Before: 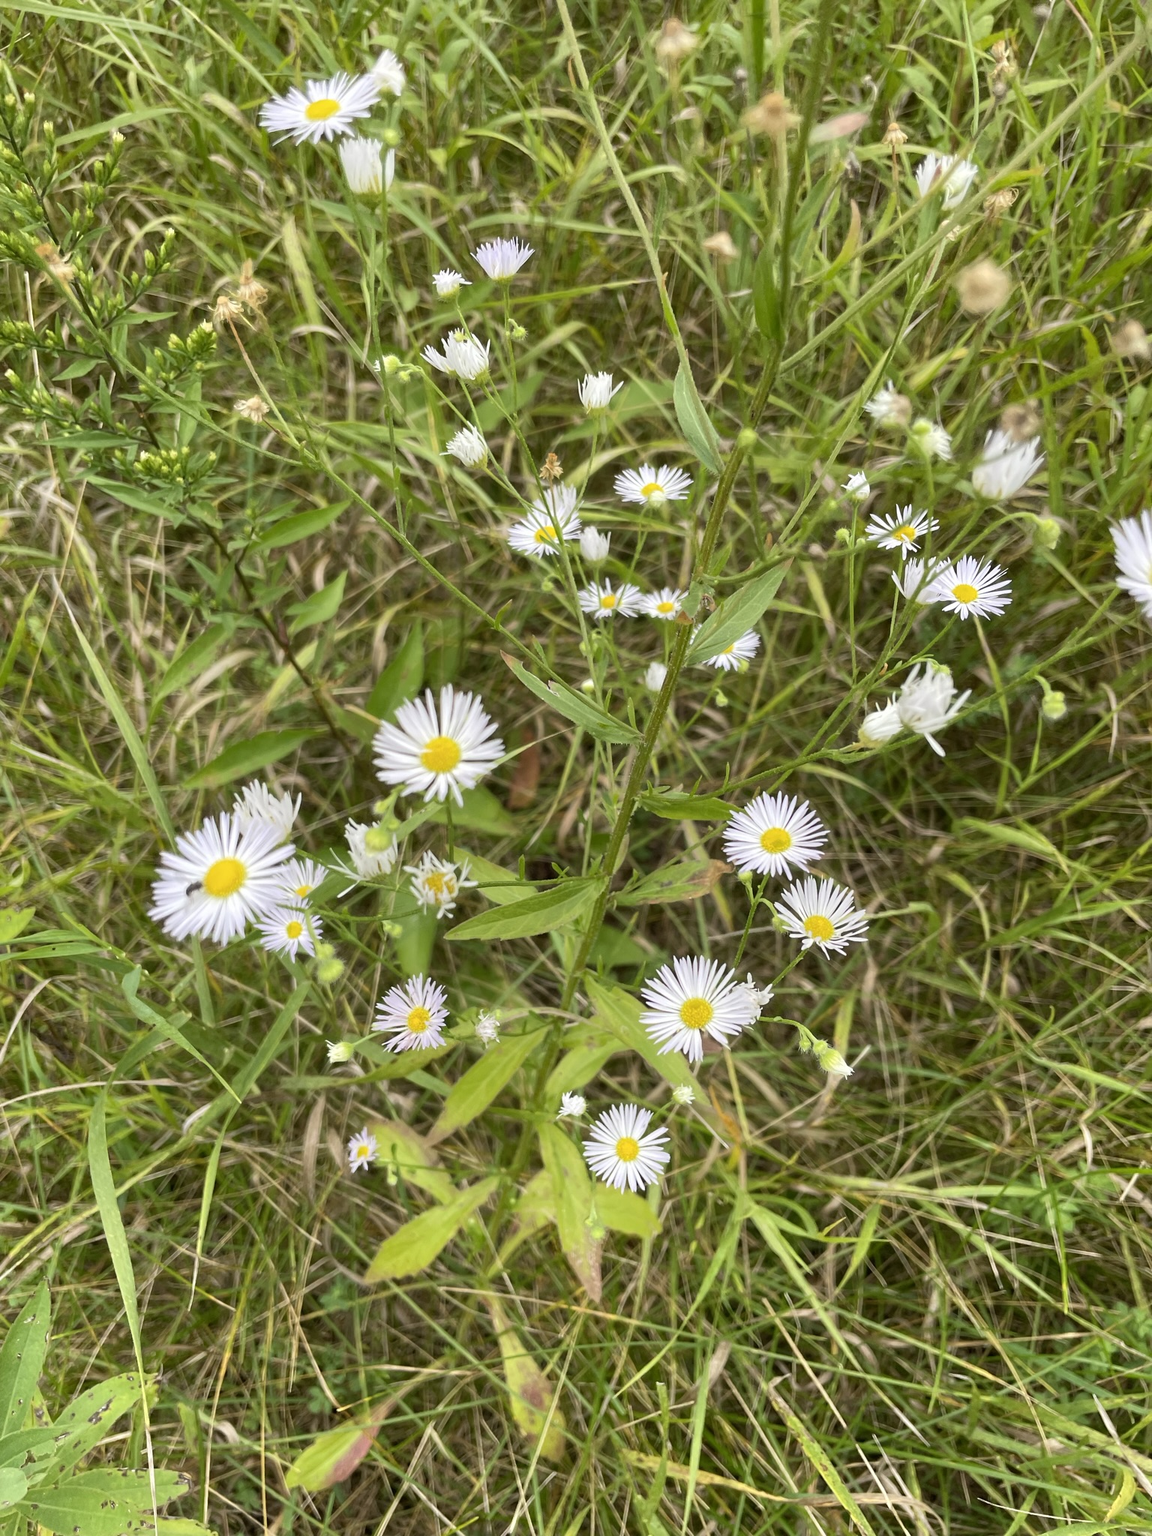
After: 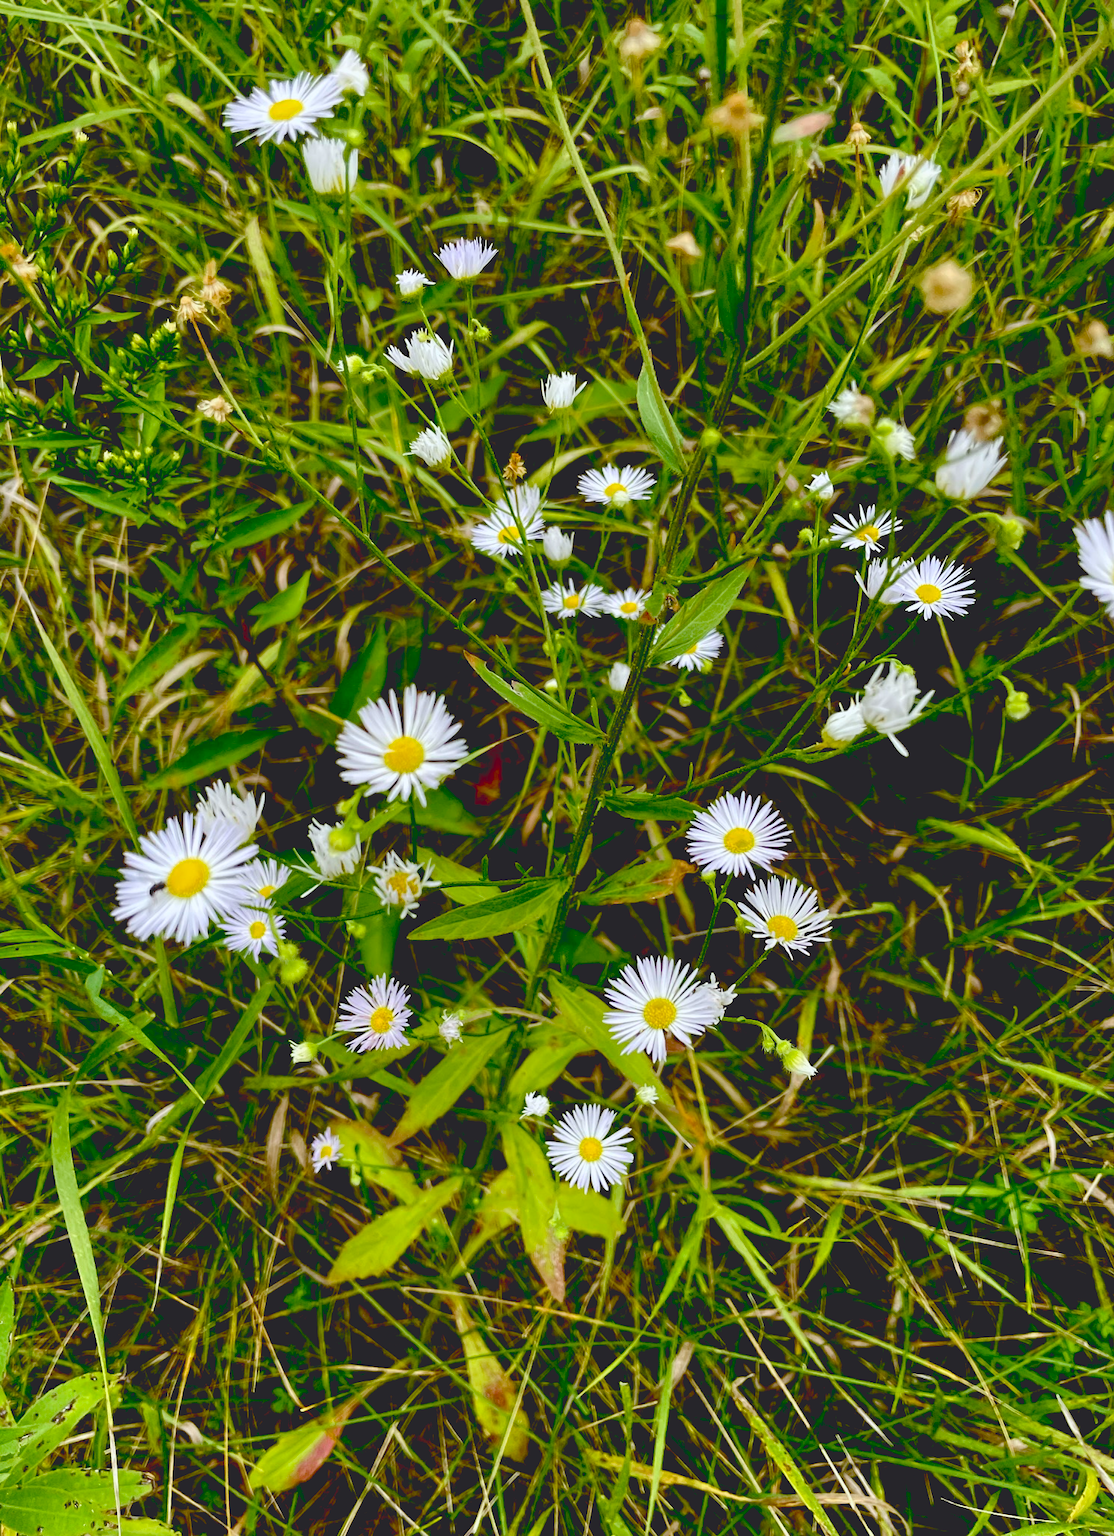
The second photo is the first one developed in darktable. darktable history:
crop and rotate: left 3.238%
exposure: black level correction 0.1, exposure -0.092 EV, compensate highlight preservation false
color calibration: x 0.37, y 0.382, temperature 4313.32 K
color balance rgb: shadows lift › chroma 3%, shadows lift › hue 280.8°, power › hue 330°, highlights gain › chroma 3%, highlights gain › hue 75.6°, global offset › luminance 2%, perceptual saturation grading › global saturation 20%, perceptual saturation grading › highlights -25%, perceptual saturation grading › shadows 50%, global vibrance 20.33%
